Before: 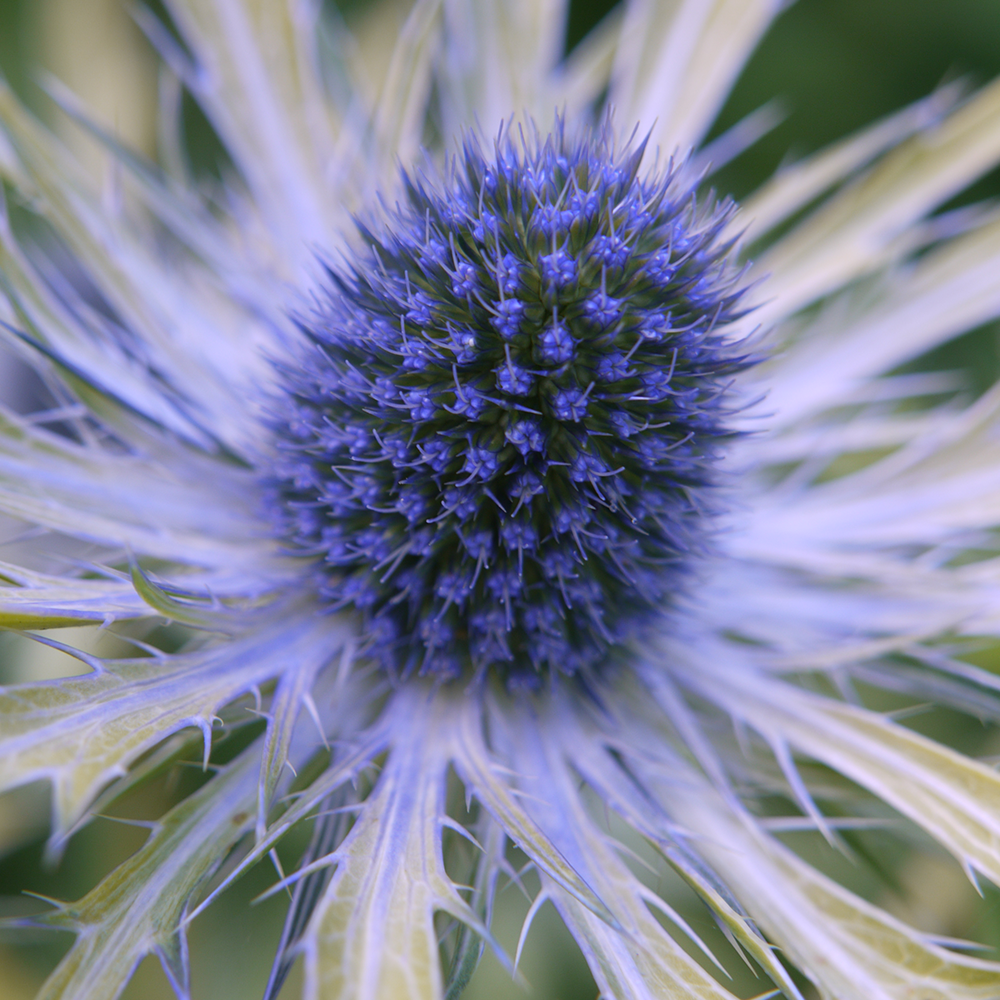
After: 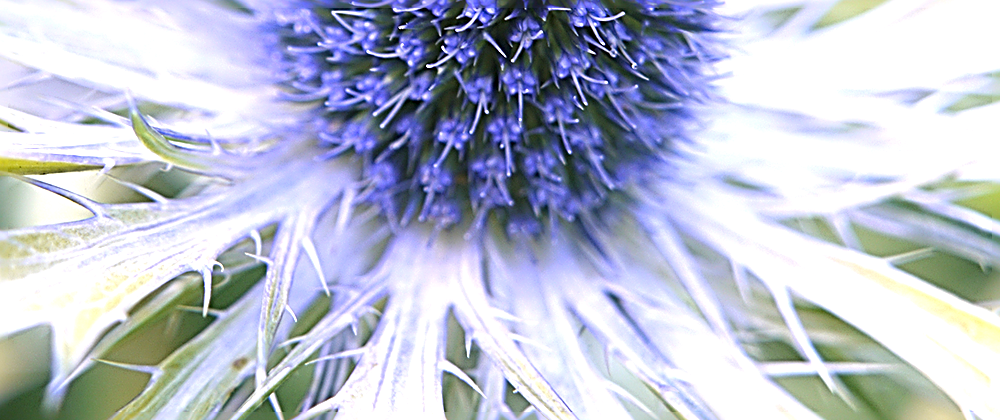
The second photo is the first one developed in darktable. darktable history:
sharpen: radius 3.158, amount 1.731
exposure: black level correction 0, exposure 1.3 EV, compensate highlight preservation false
crop: top 45.551%, bottom 12.262%
